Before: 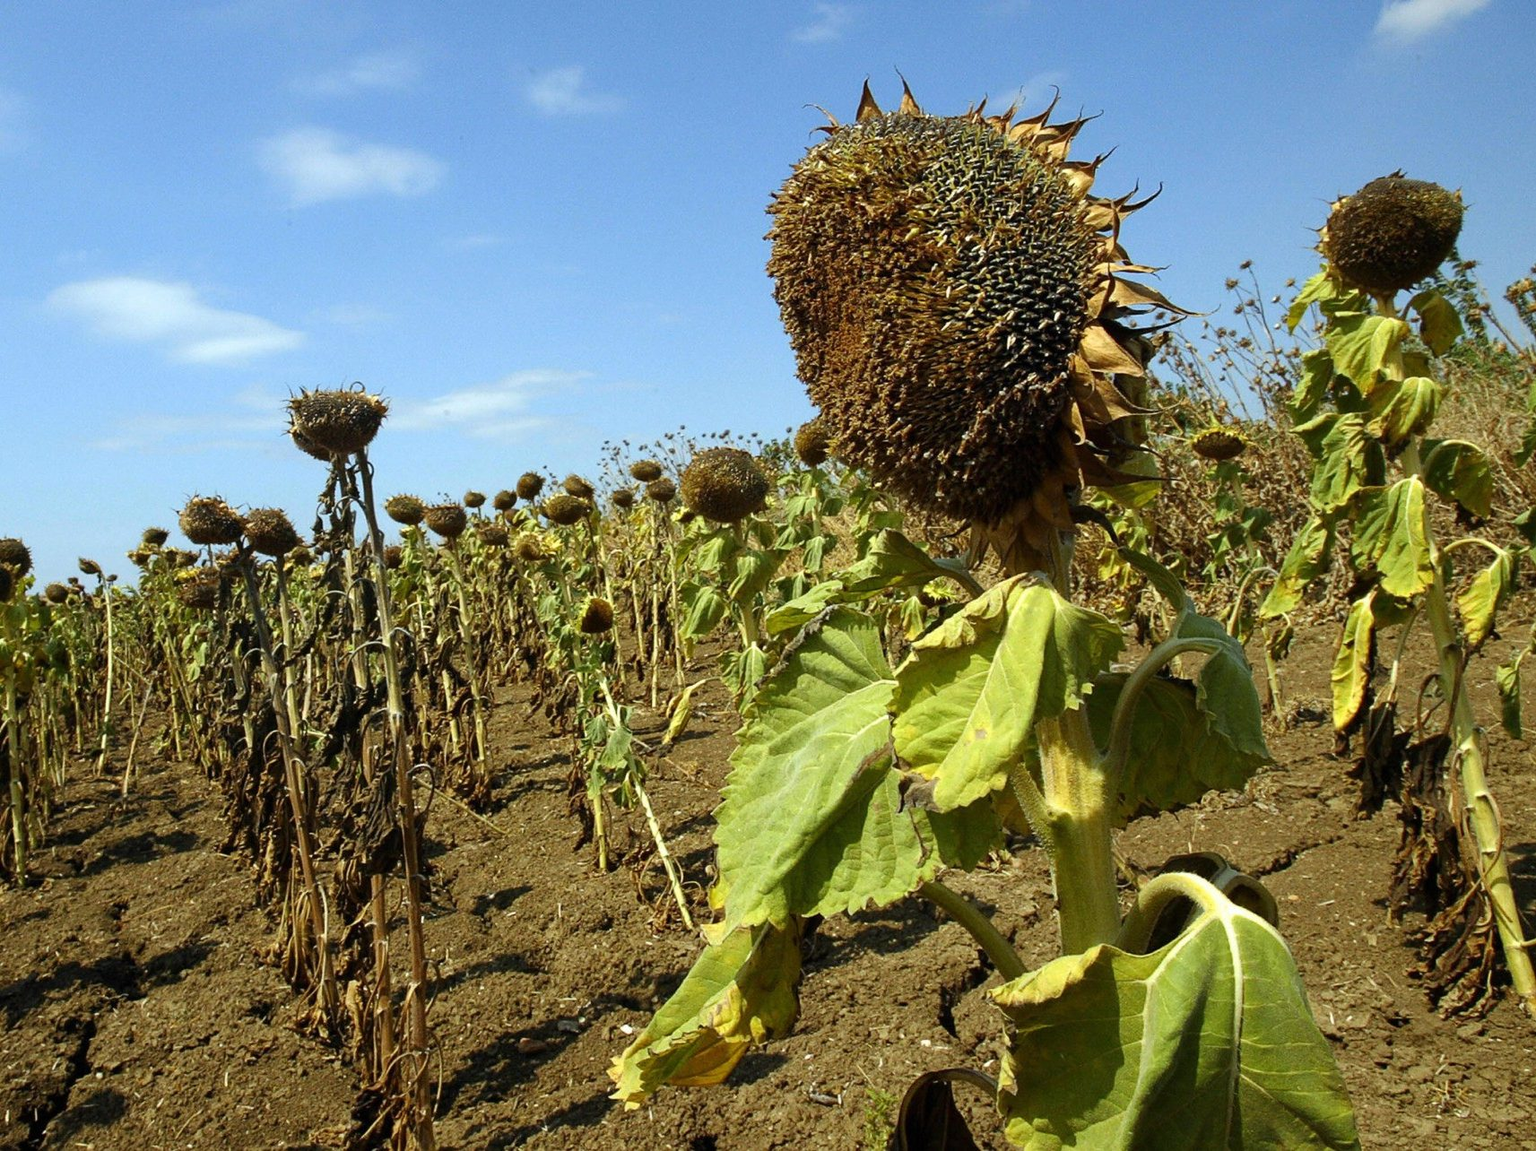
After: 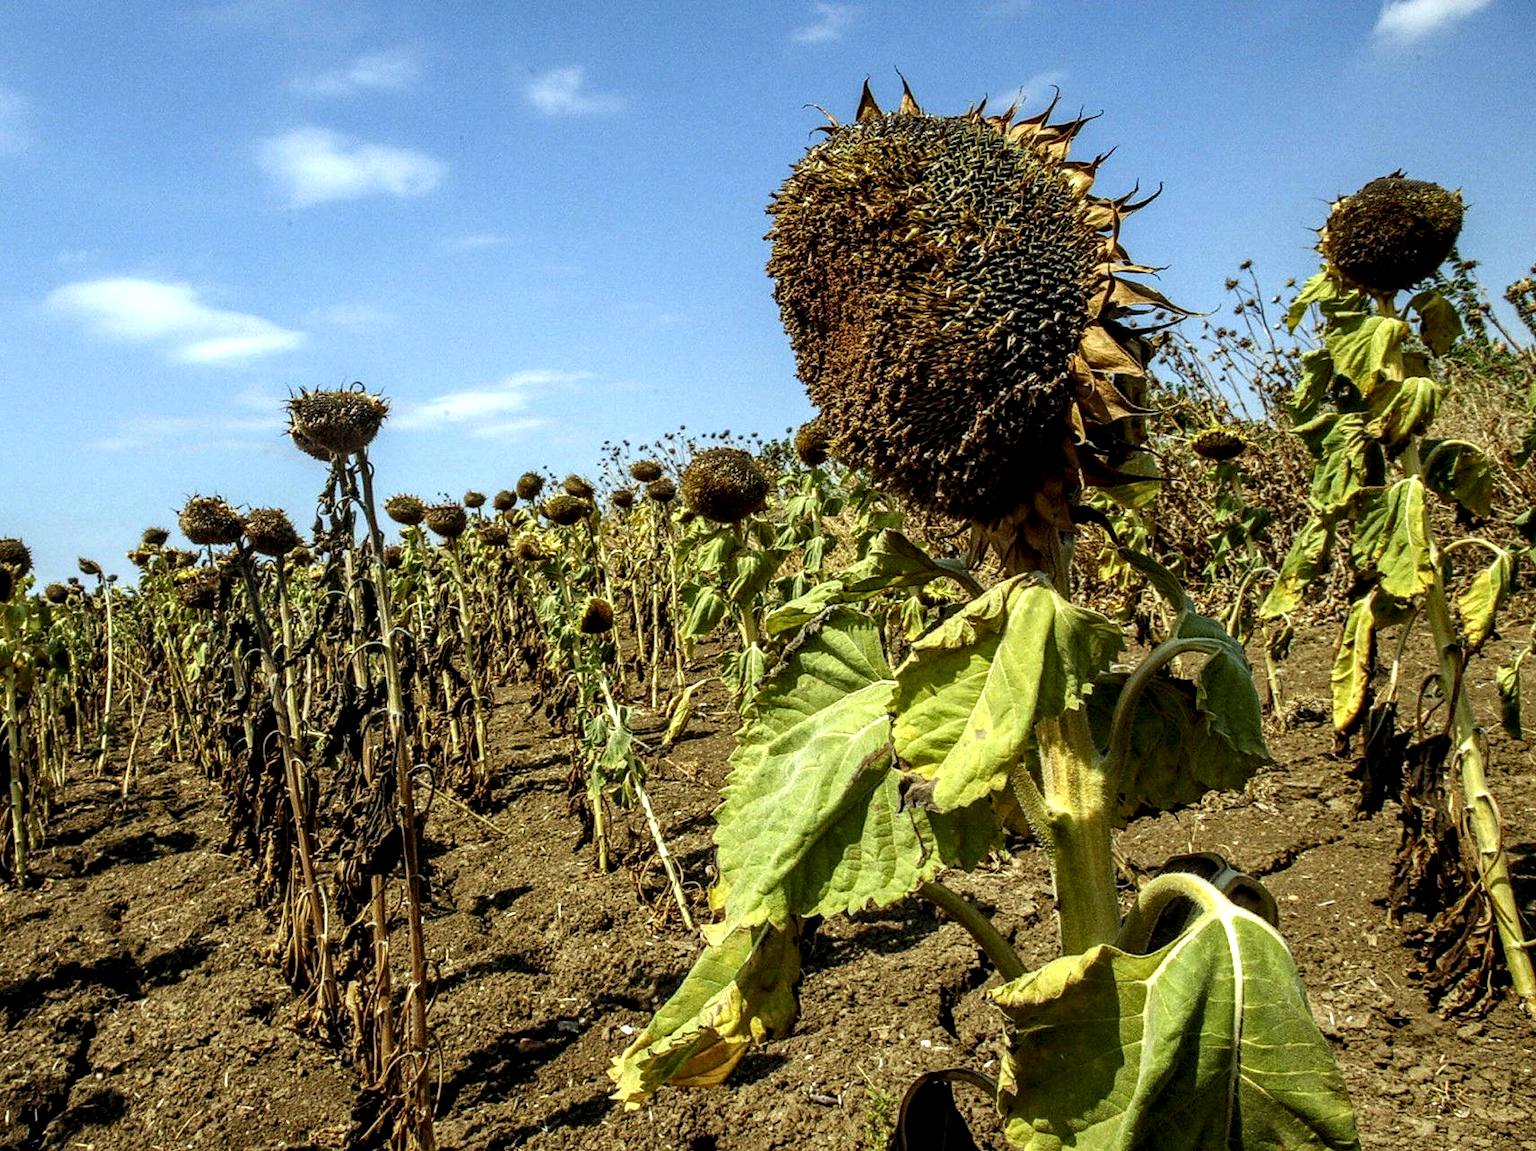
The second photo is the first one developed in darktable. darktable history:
levels: mode automatic, black 0.023%, white 99.97%, levels [0.062, 0.494, 0.925]
local contrast: highlights 12%, shadows 38%, detail 183%, midtone range 0.471
